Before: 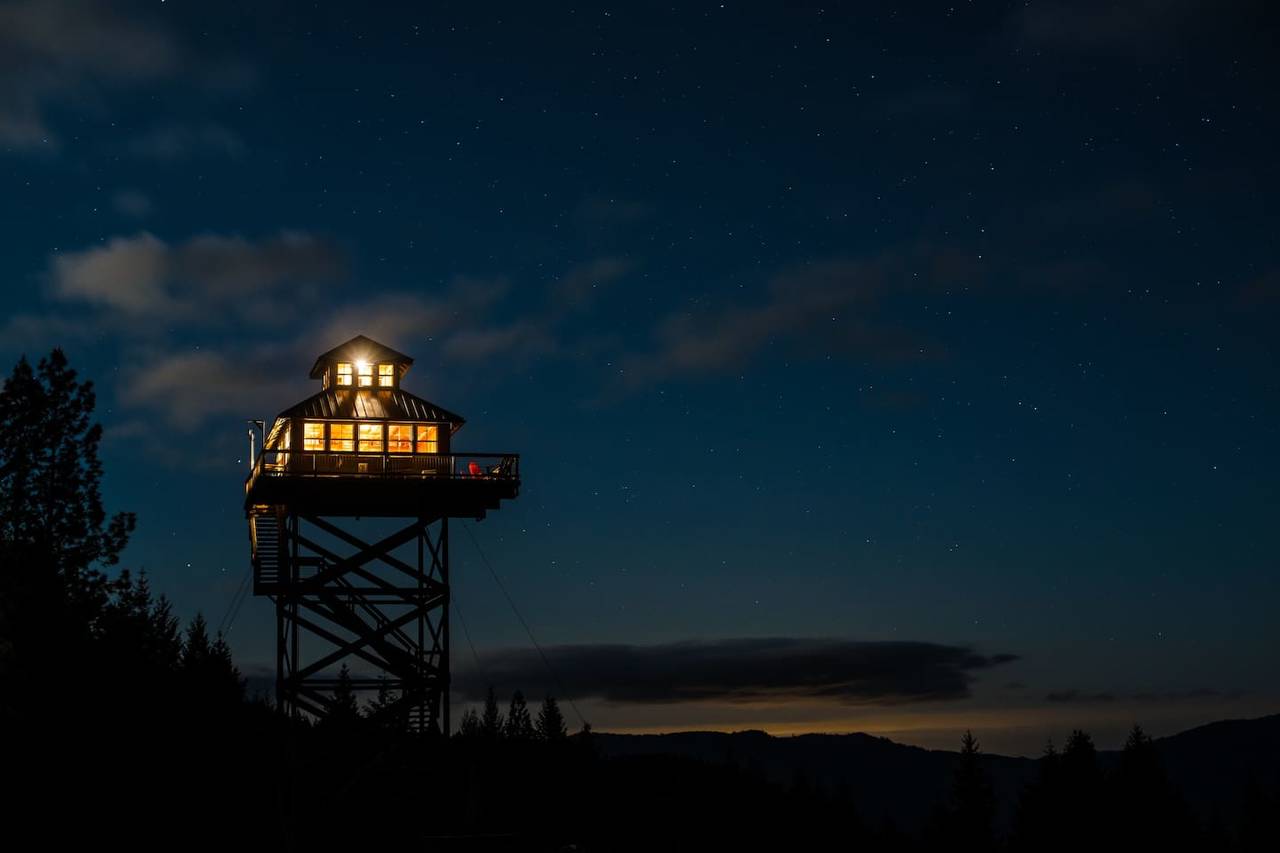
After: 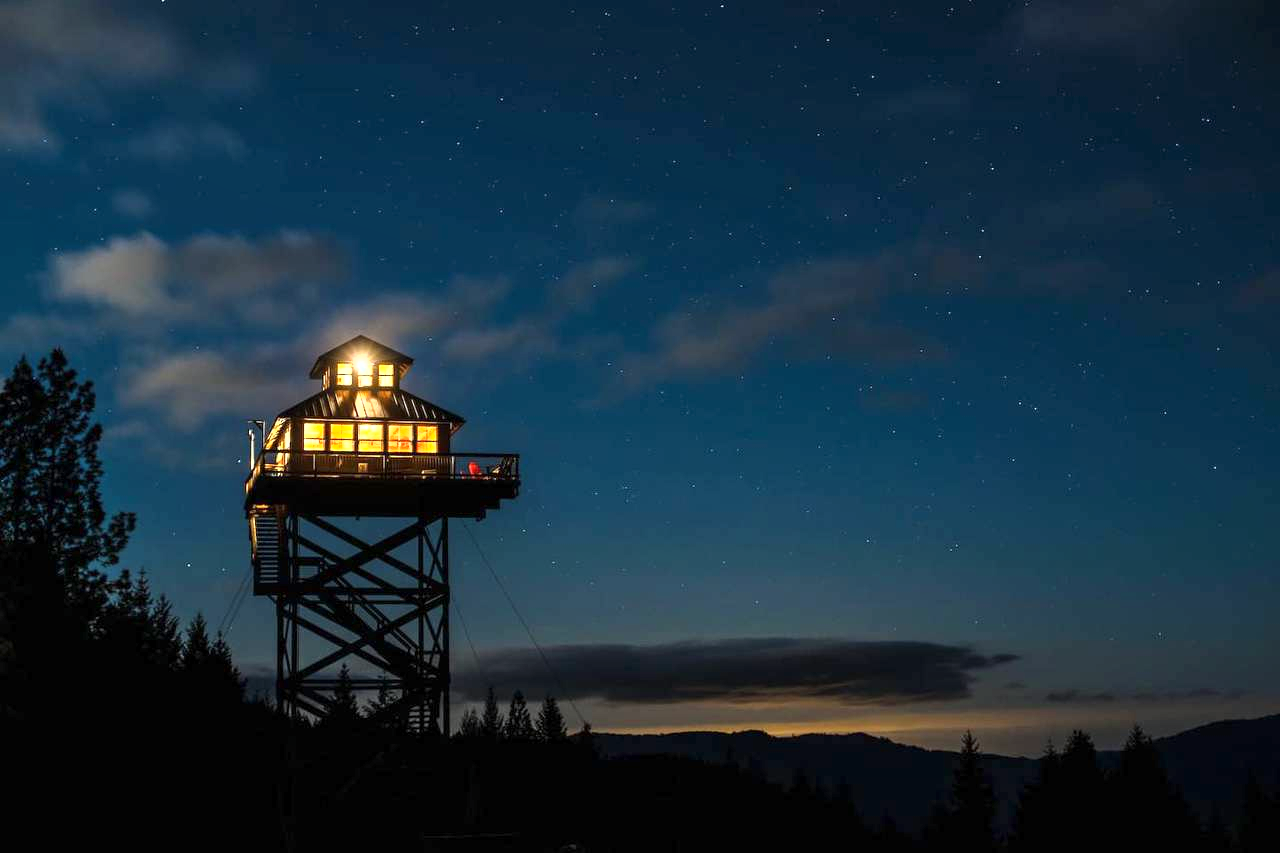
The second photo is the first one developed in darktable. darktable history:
shadows and highlights: radius 108.52, shadows 23.73, highlights -59.32, low approximation 0.01, soften with gaussian
white balance: red 0.982, blue 1.018
exposure: exposure 1.25 EV, compensate exposure bias true, compensate highlight preservation false
